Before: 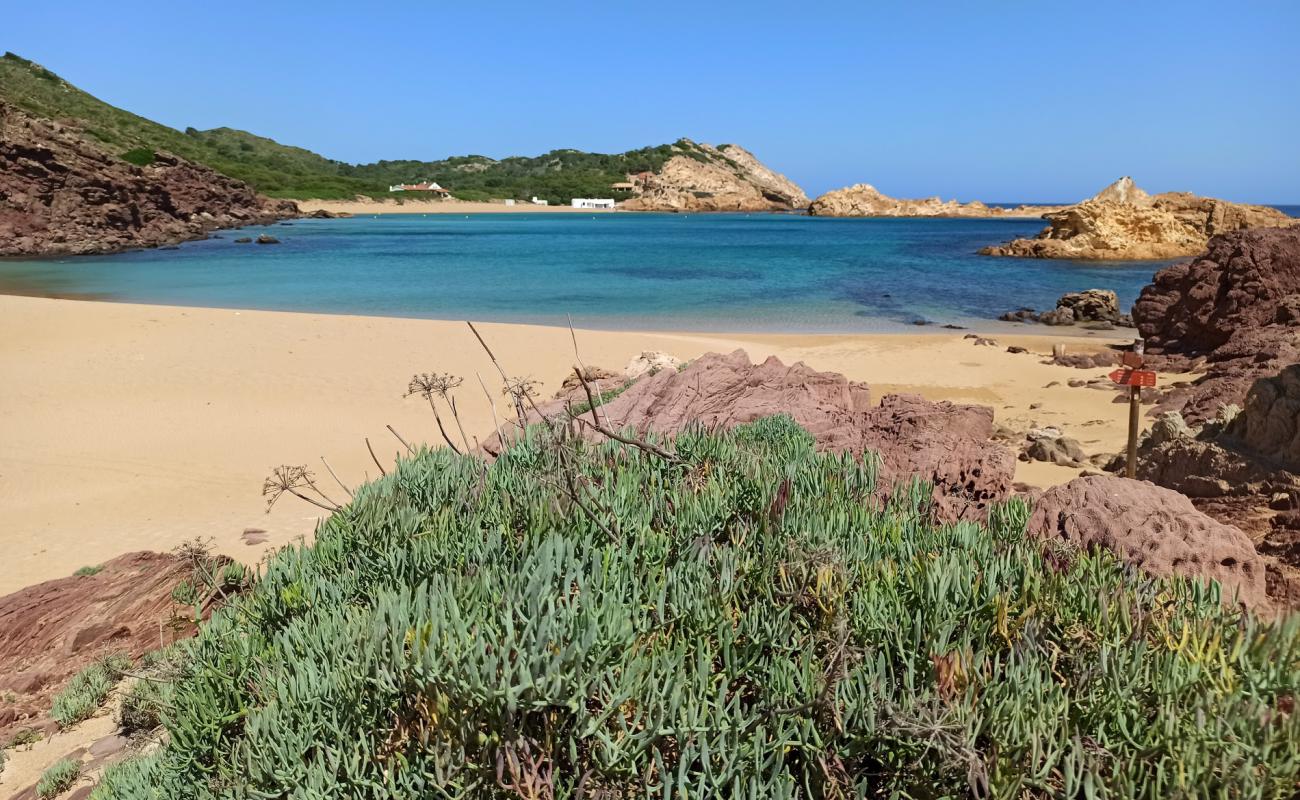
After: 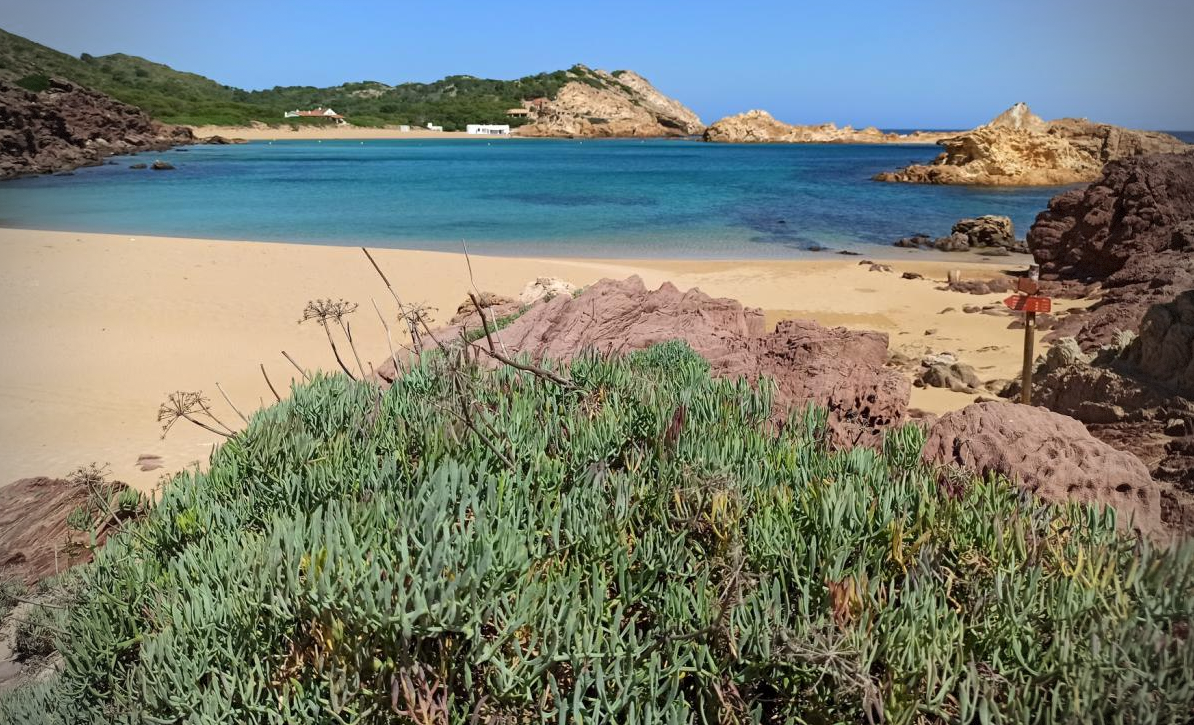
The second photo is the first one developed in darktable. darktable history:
tone equalizer: on, module defaults
vignetting: fall-off start 71.62%, dithering 8-bit output, unbound false
crop and rotate: left 8.08%, top 9.318%
